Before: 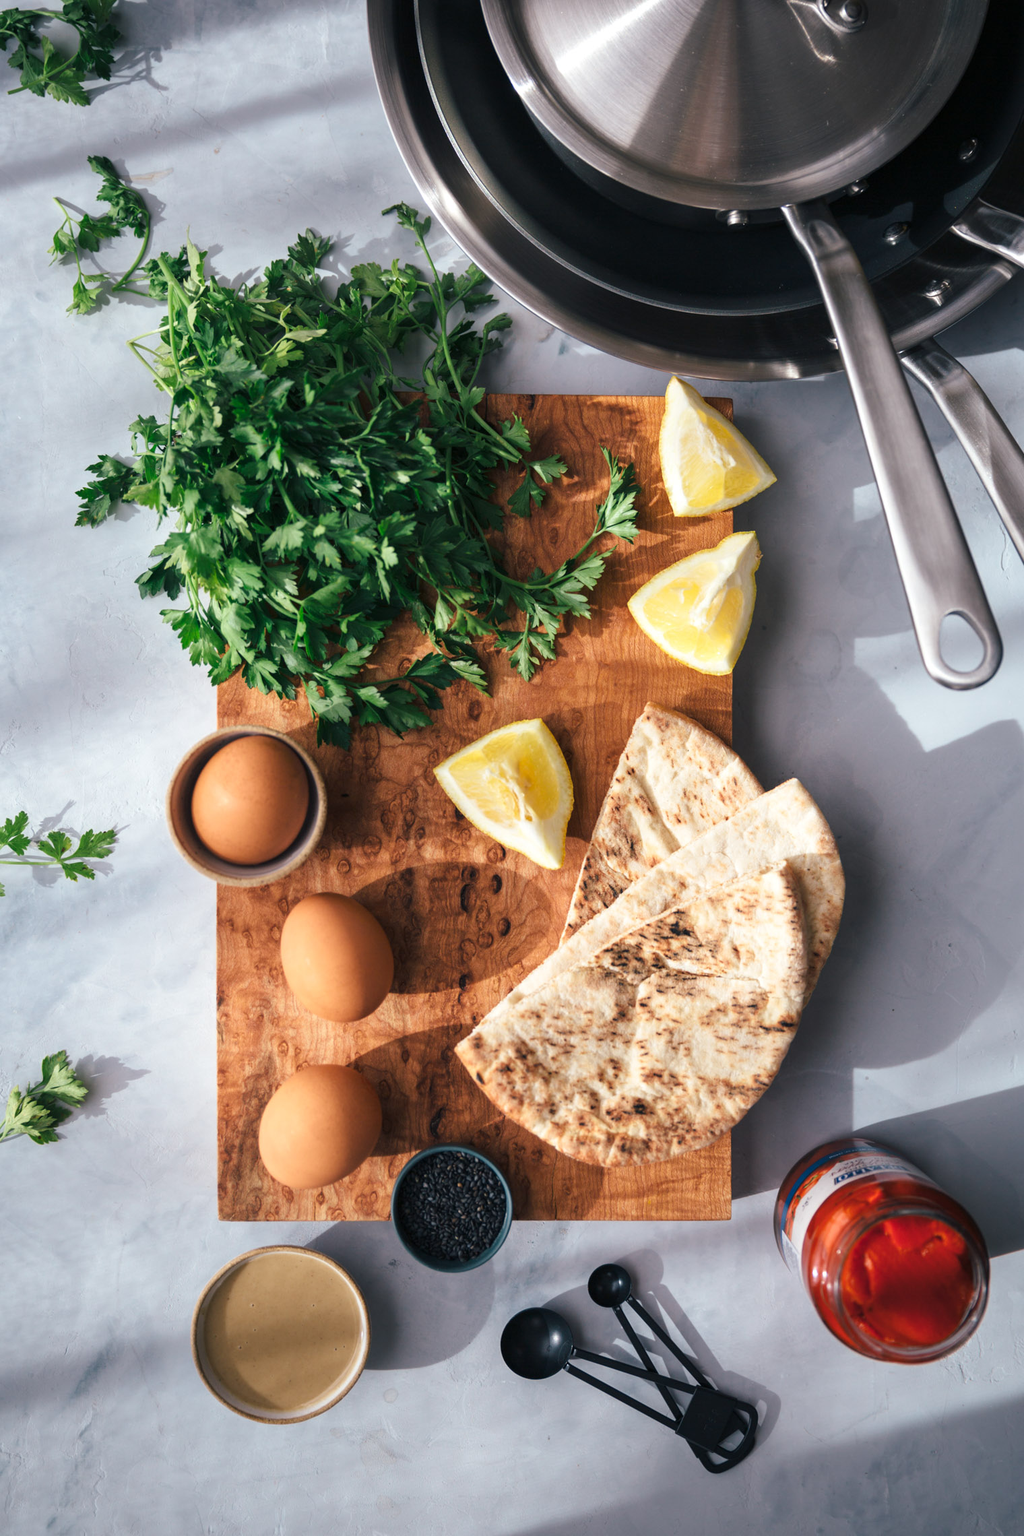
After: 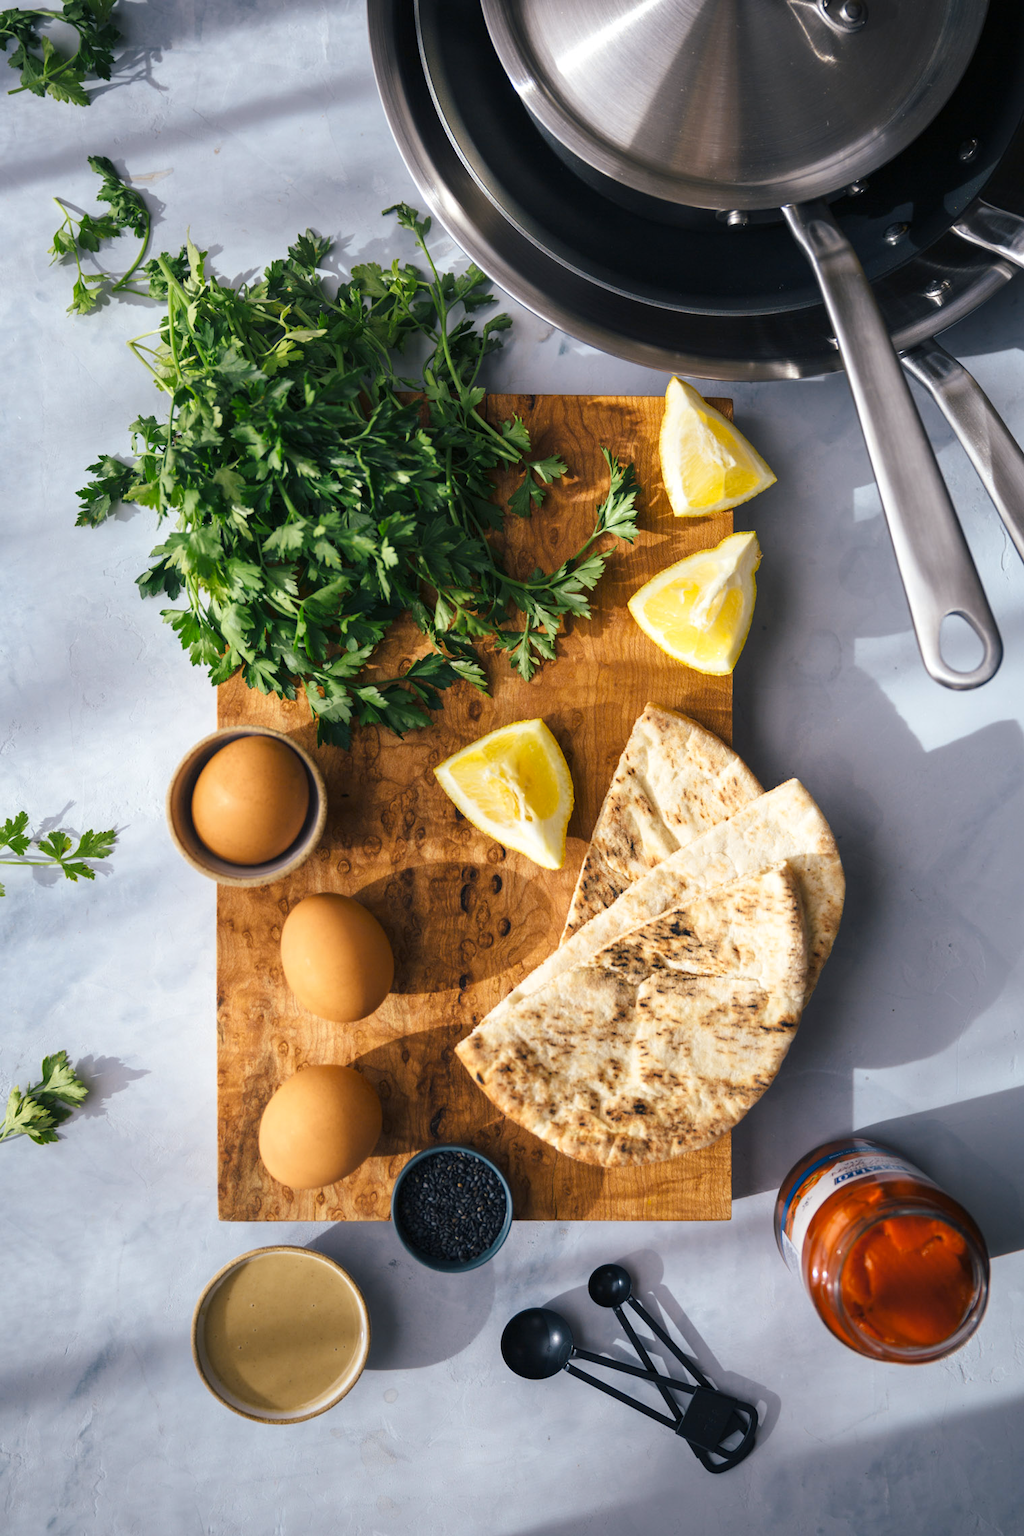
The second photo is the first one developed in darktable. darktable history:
white balance: emerald 1
color contrast: green-magenta contrast 0.85, blue-yellow contrast 1.25, unbound 0
